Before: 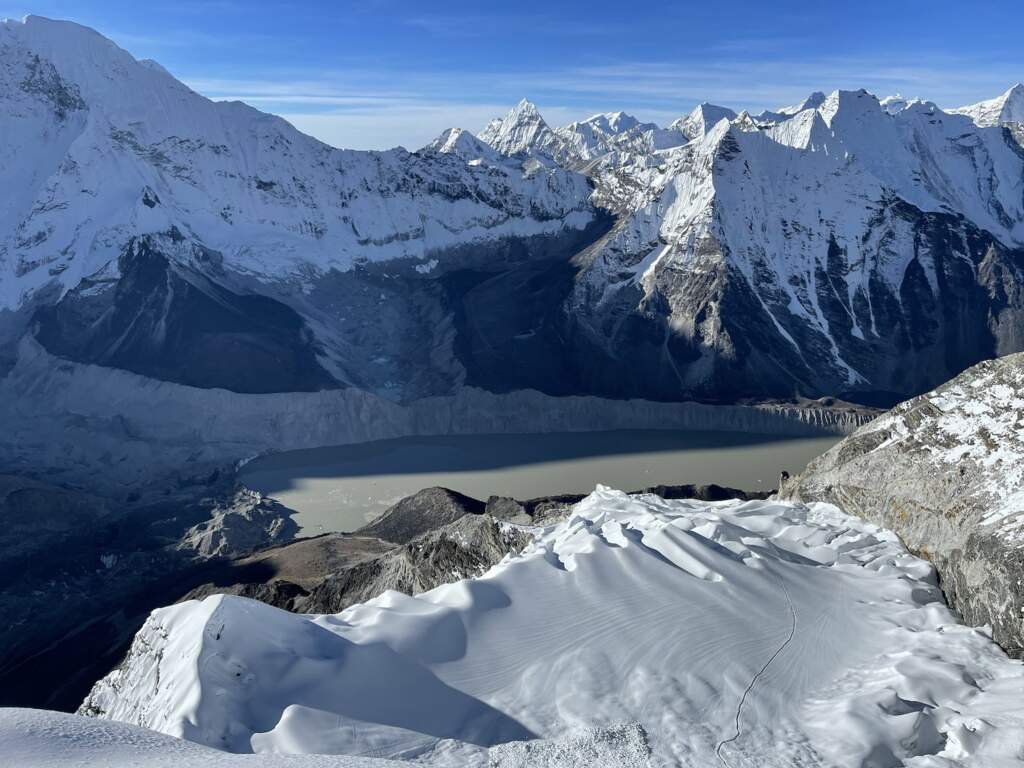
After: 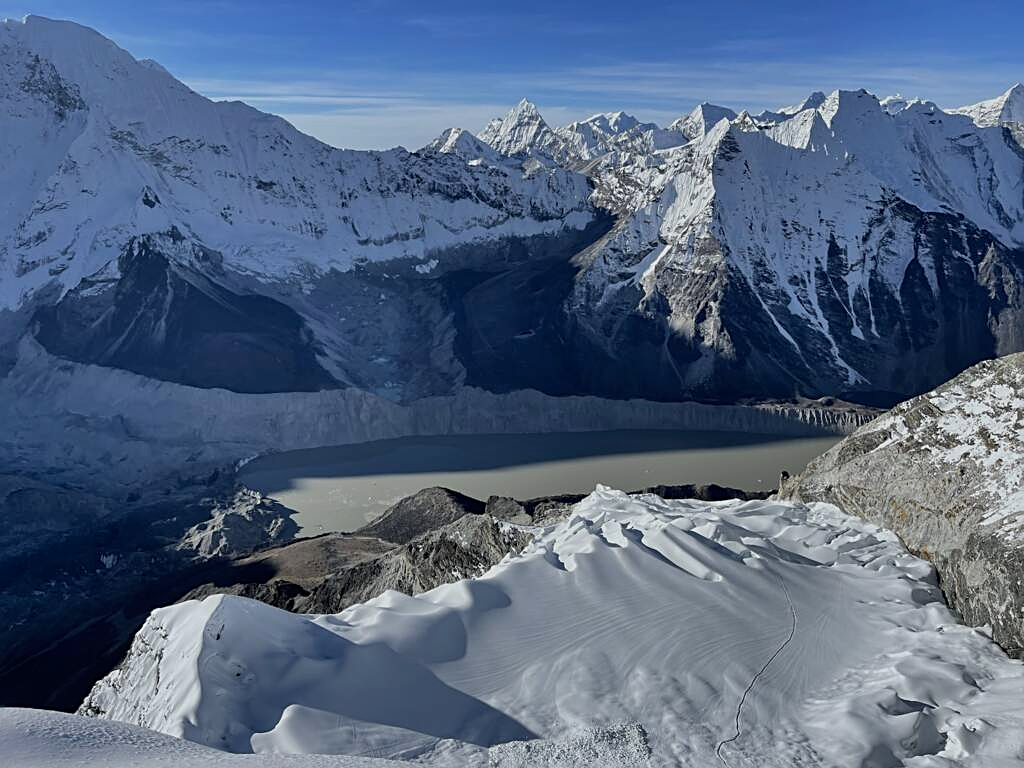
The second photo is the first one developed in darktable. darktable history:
shadows and highlights: soften with gaussian
sharpen: on, module defaults
exposure: exposure -0.49 EV, compensate highlight preservation false
